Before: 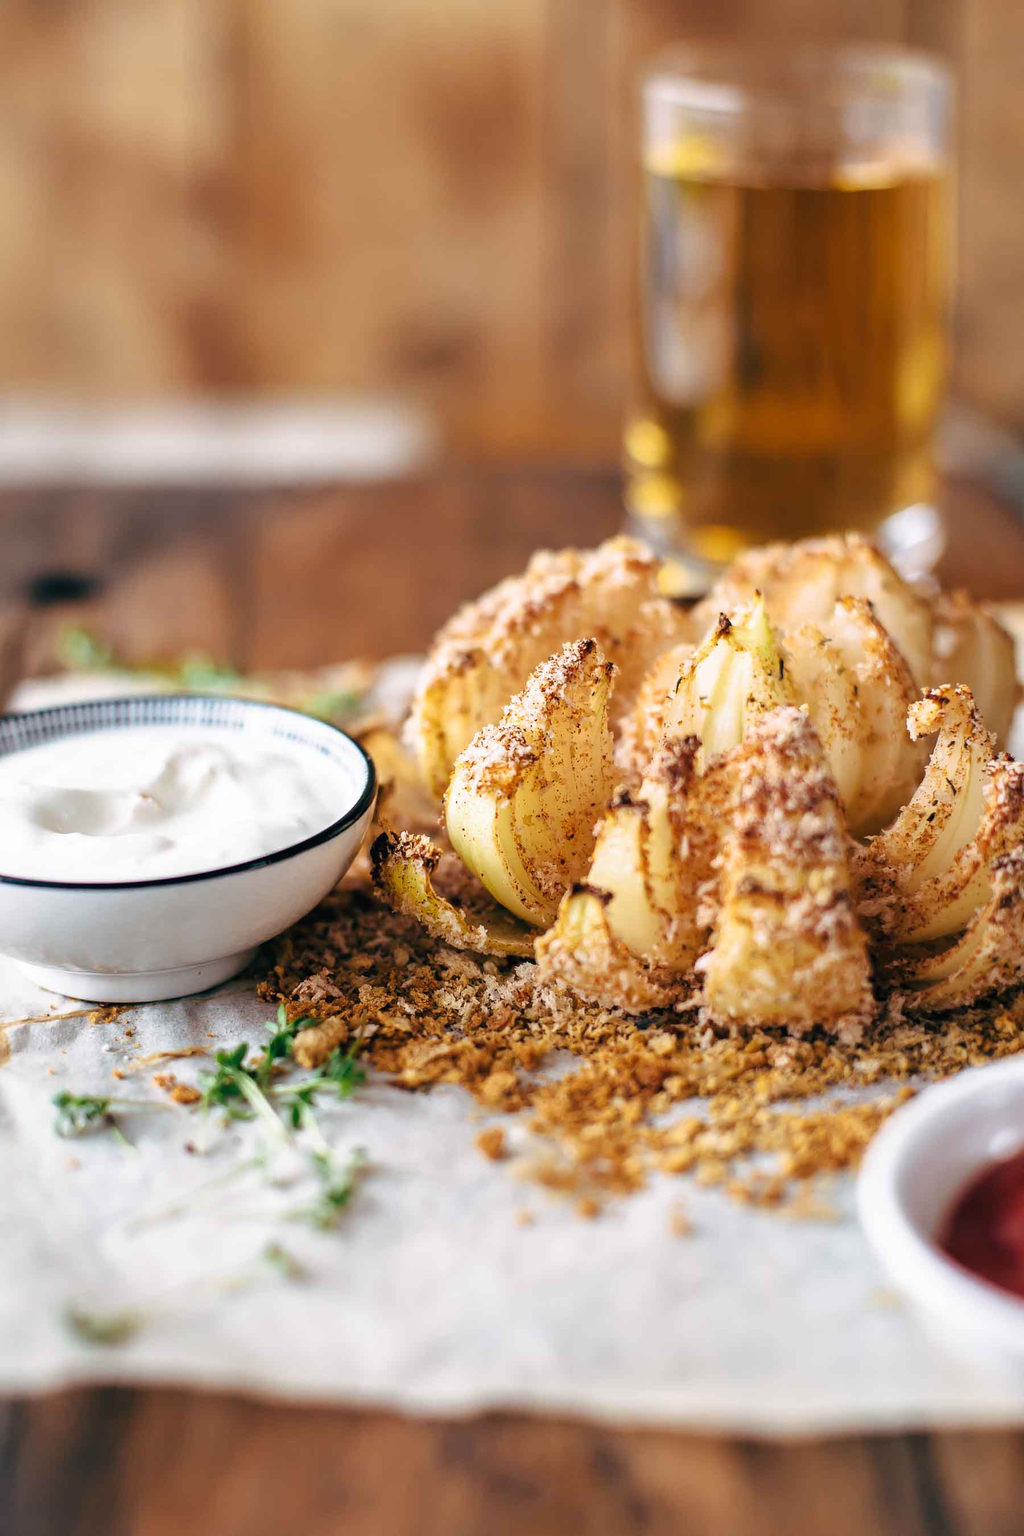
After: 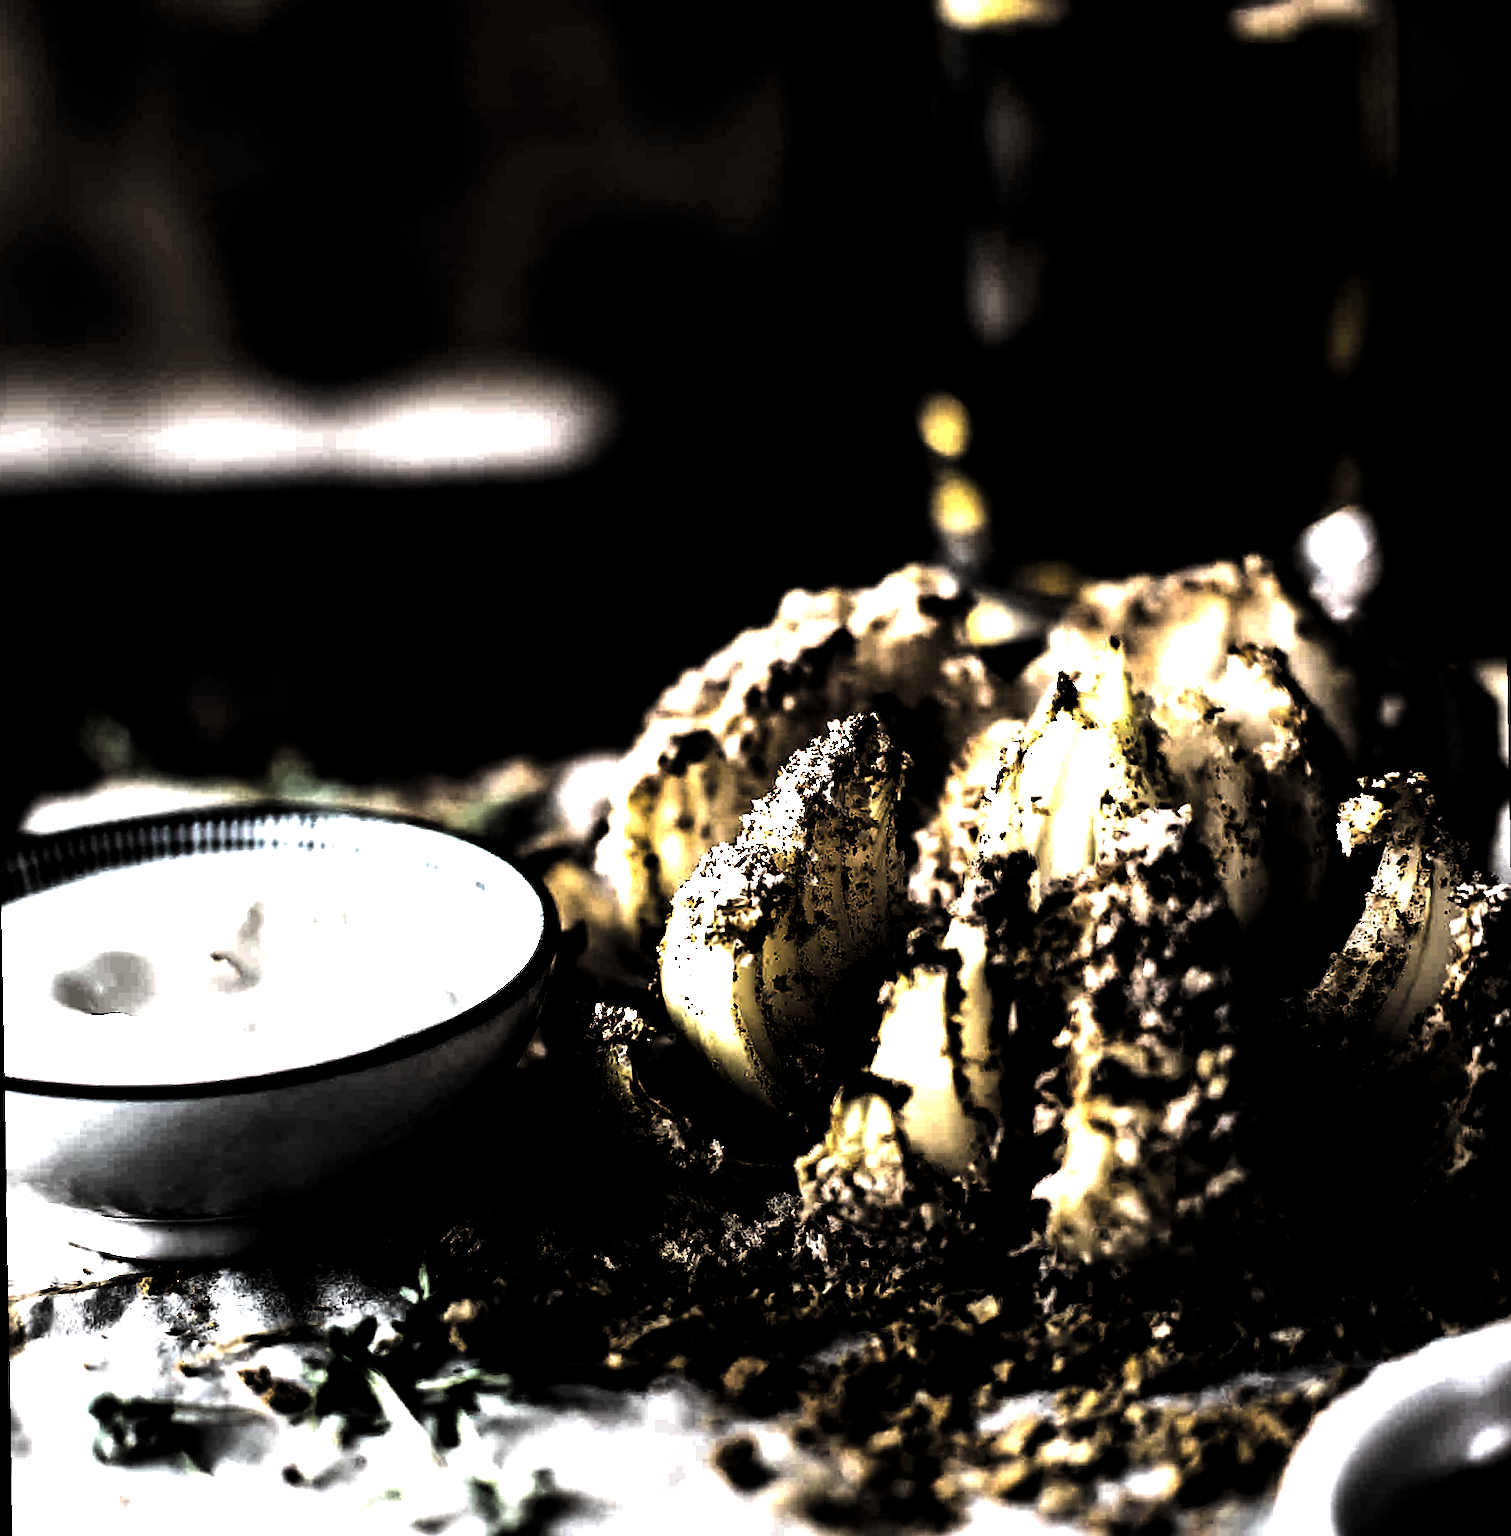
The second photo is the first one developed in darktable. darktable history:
contrast brightness saturation: contrast 0.28
rotate and perspective: rotation -1°, crop left 0.011, crop right 0.989, crop top 0.025, crop bottom 0.975
levels: levels [0.721, 0.937, 0.997]
exposure: exposure 0.6 EV, compensate highlight preservation false
crop and rotate: top 8.293%, bottom 20.996%
